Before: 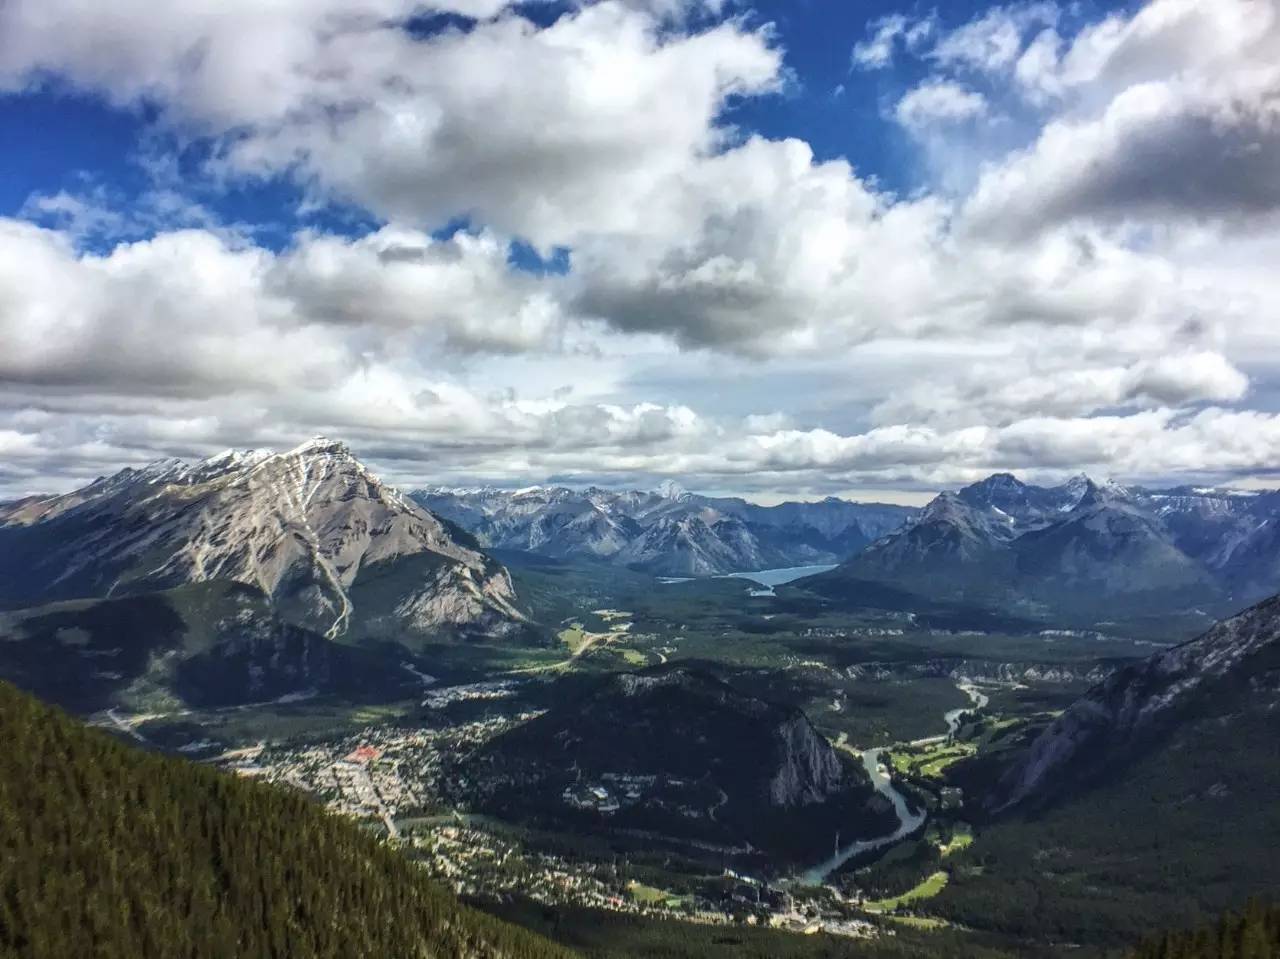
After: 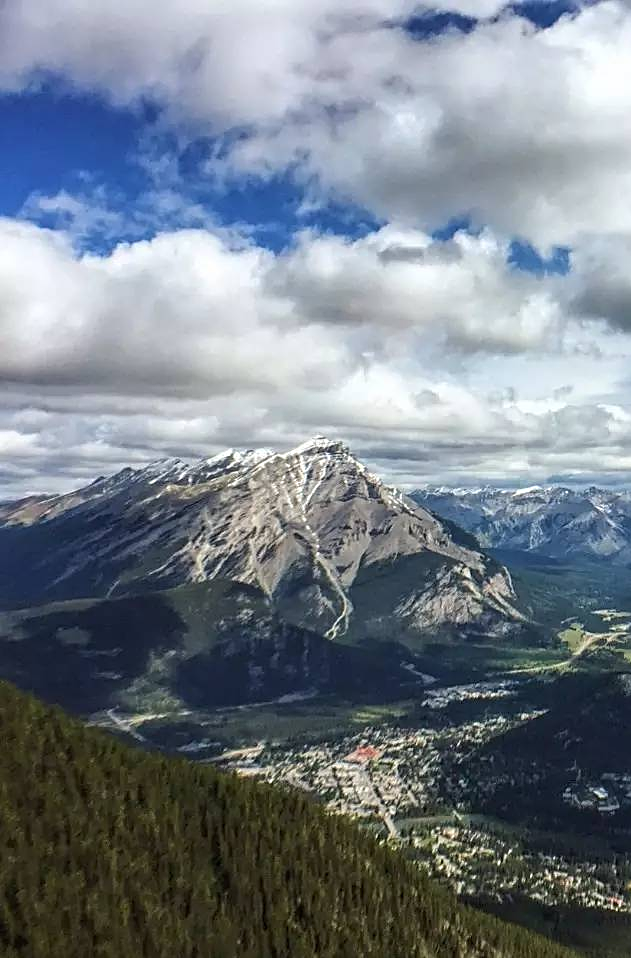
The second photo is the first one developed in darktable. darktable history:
sharpen: on, module defaults
crop and rotate: left 0.008%, top 0%, right 50.634%
